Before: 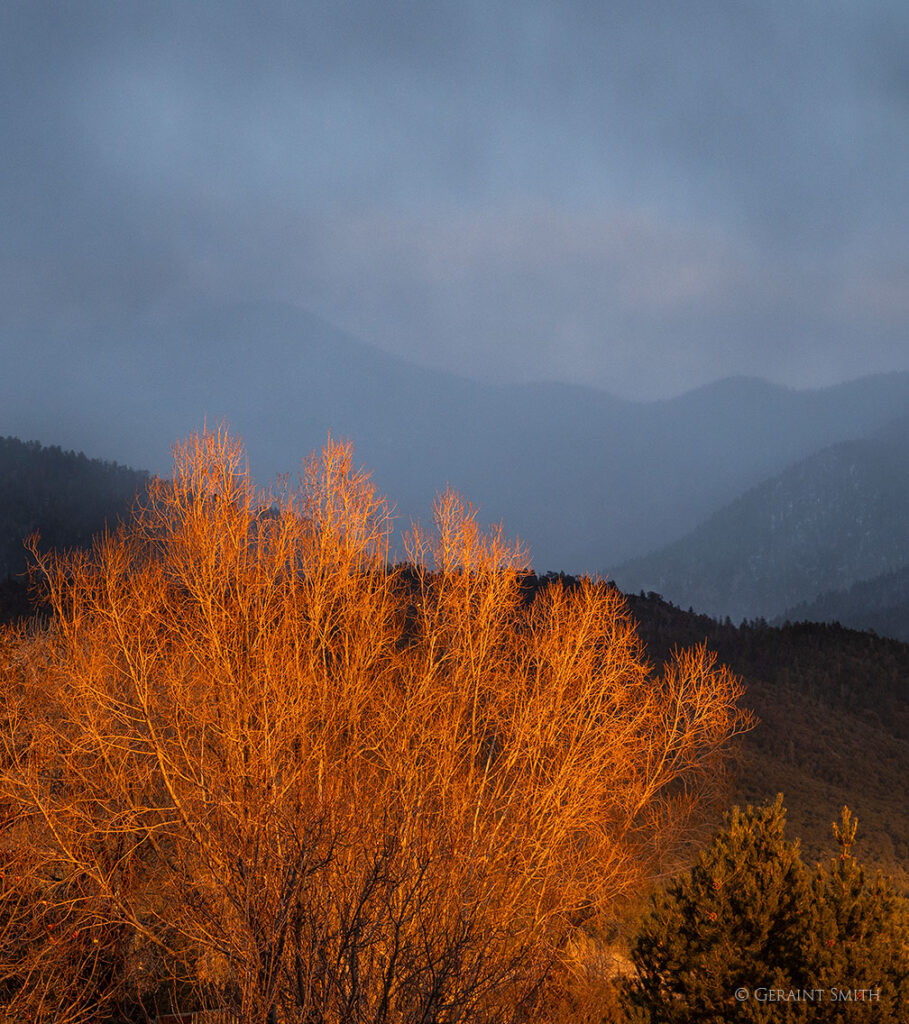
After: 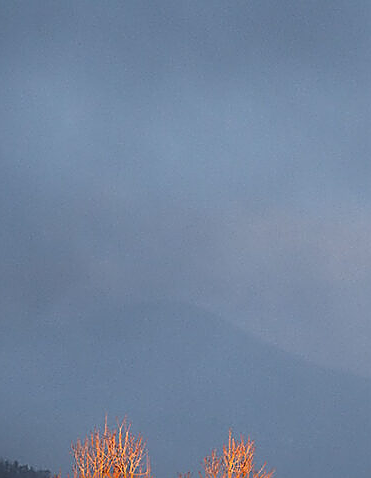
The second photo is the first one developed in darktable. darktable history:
crop and rotate: left 10.964%, top 0.094%, right 48.183%, bottom 53.21%
sharpen: radius 1.709, amount 1.289
